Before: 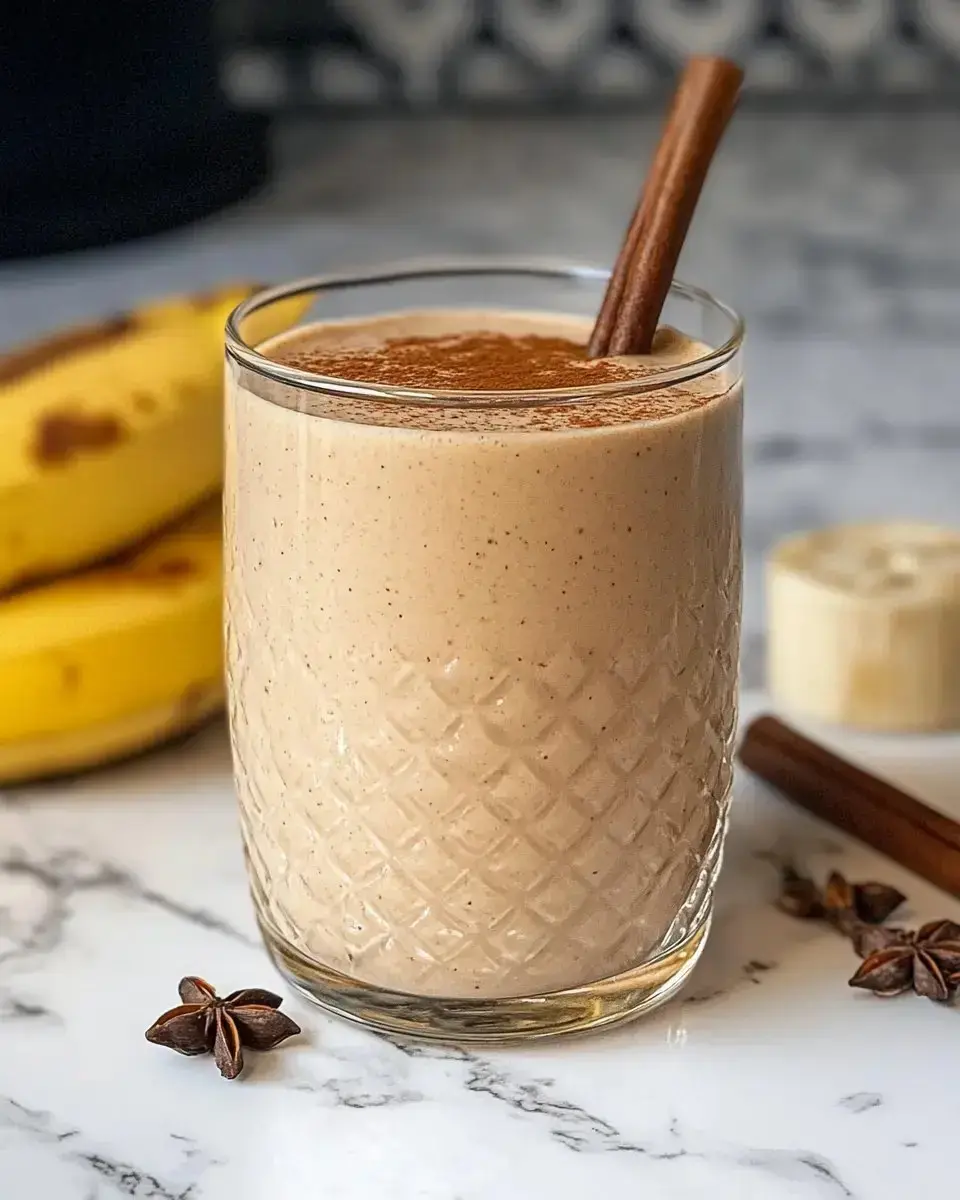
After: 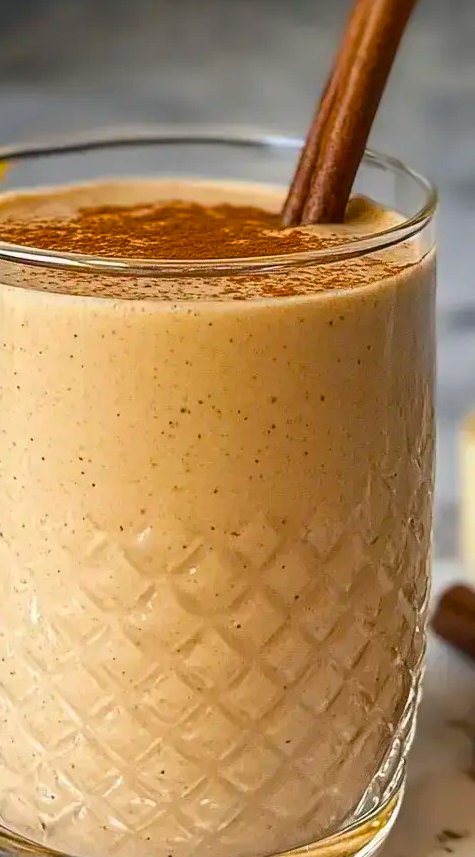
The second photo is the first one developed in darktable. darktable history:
crop: left 32.075%, top 10.976%, right 18.355%, bottom 17.596%
color balance rgb: perceptual saturation grading › global saturation 30%, global vibrance 20%
